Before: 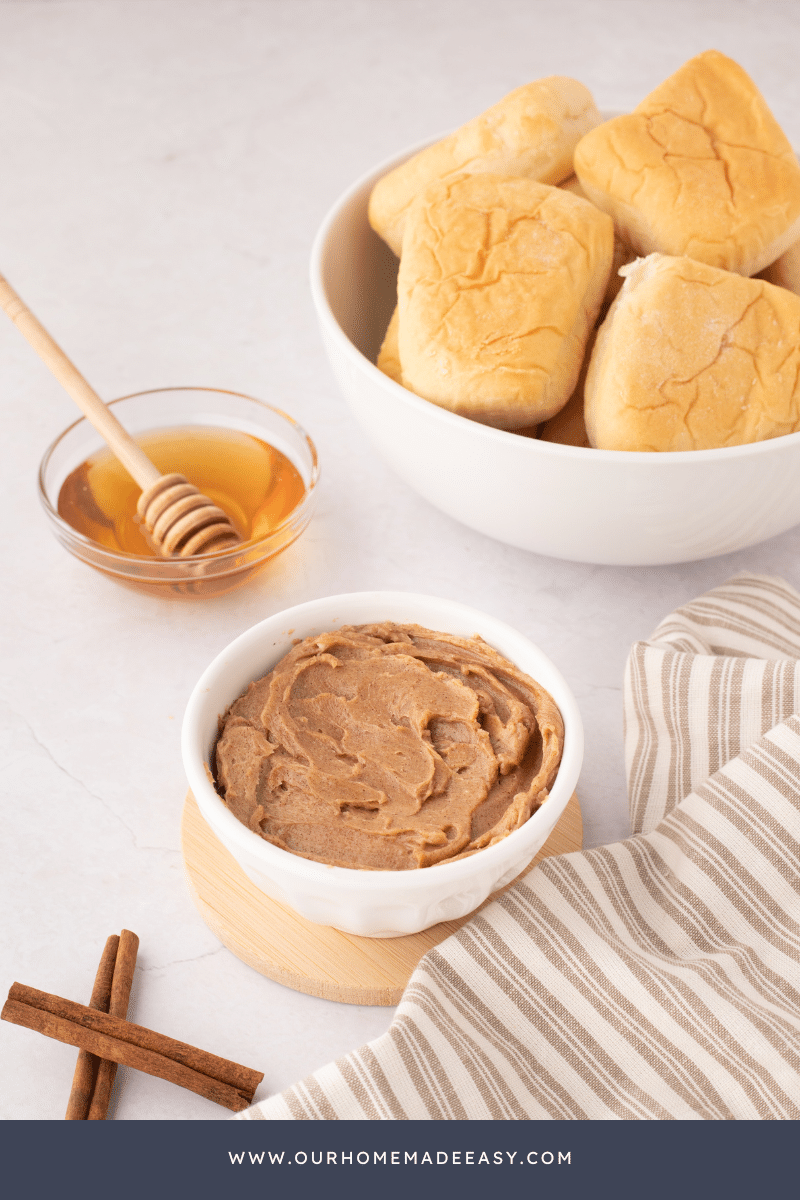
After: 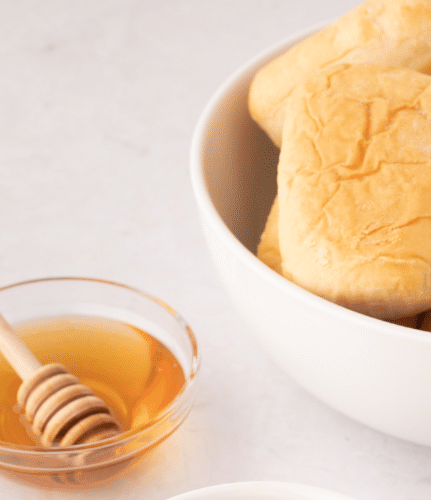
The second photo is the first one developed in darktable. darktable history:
crop: left 15.041%, top 9.213%, right 31.05%, bottom 49.077%
